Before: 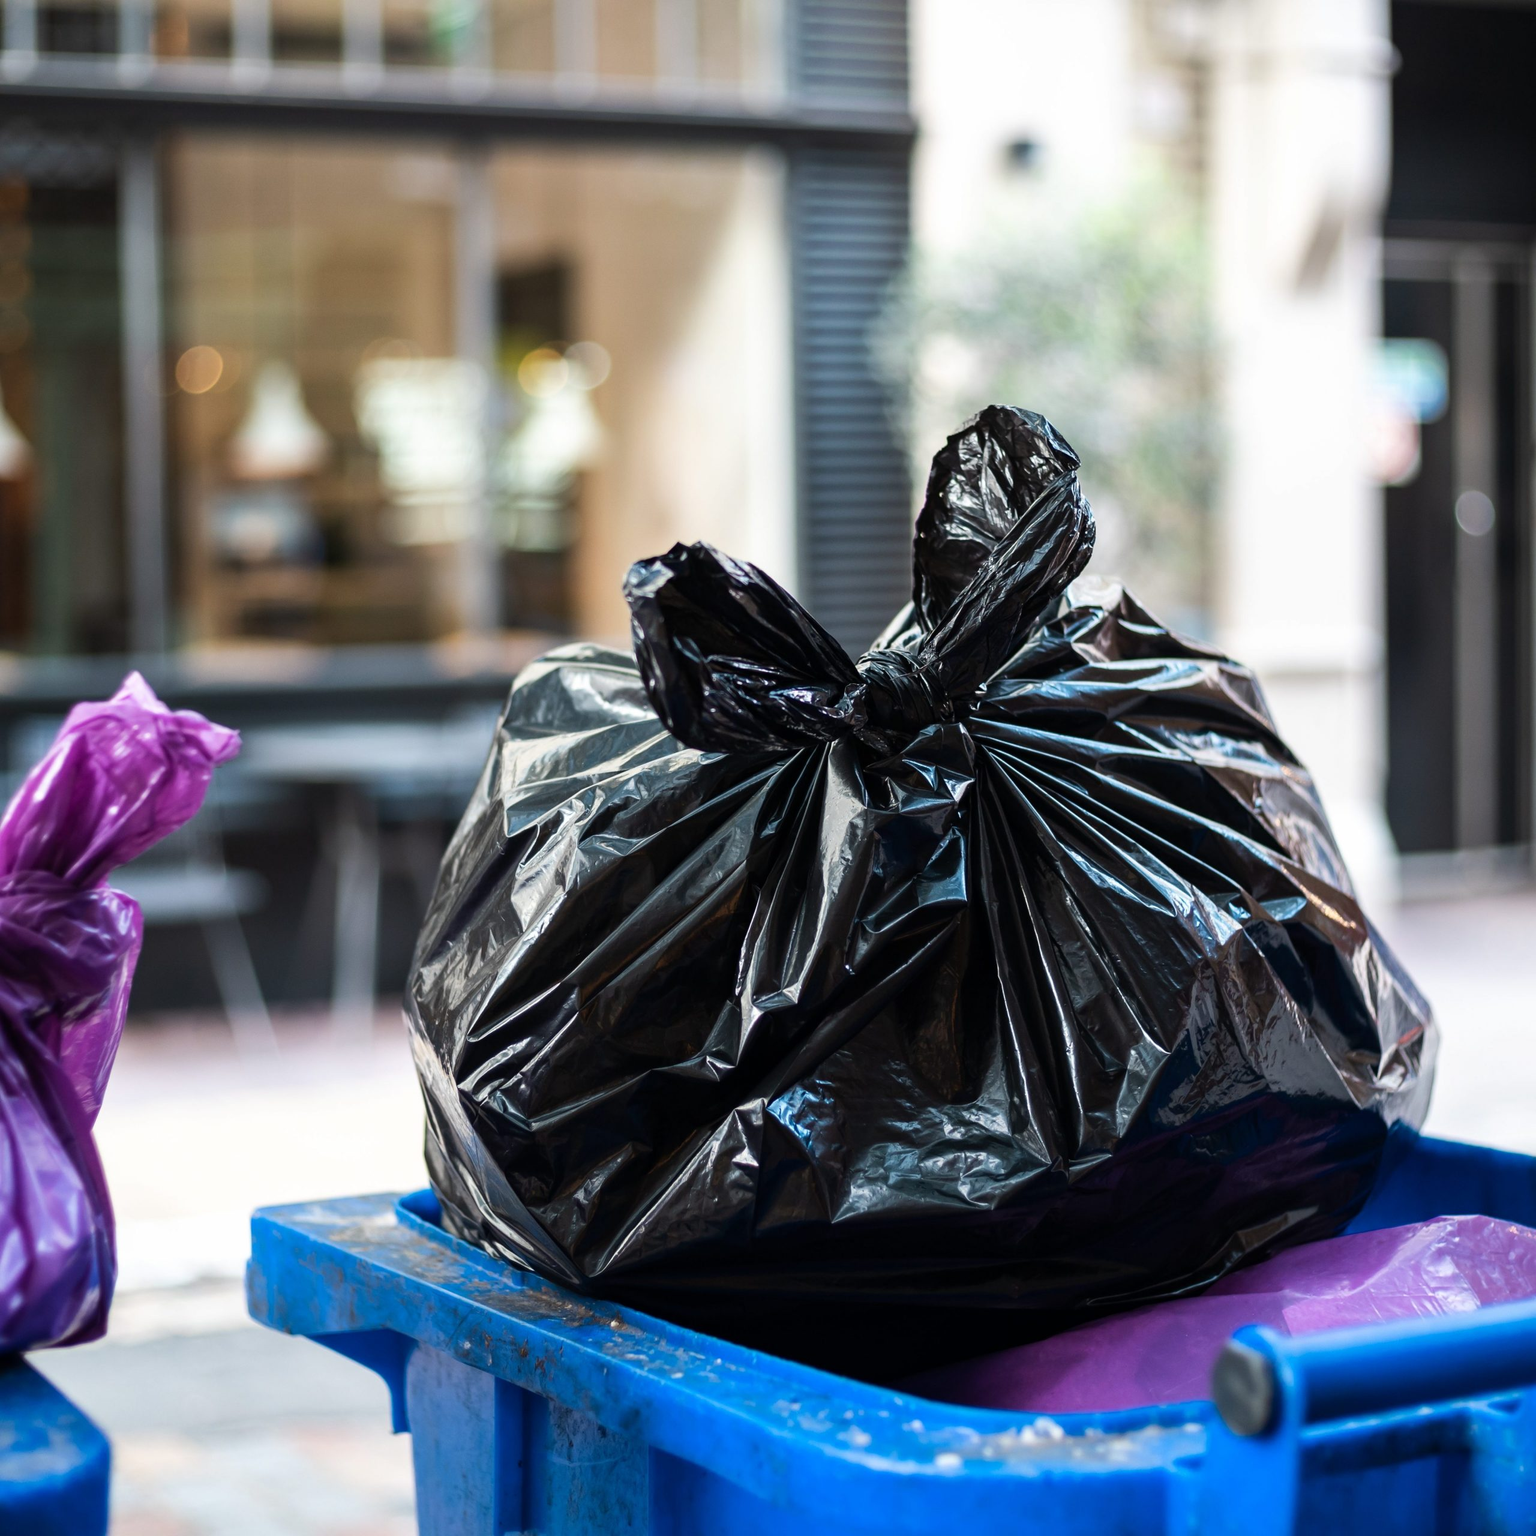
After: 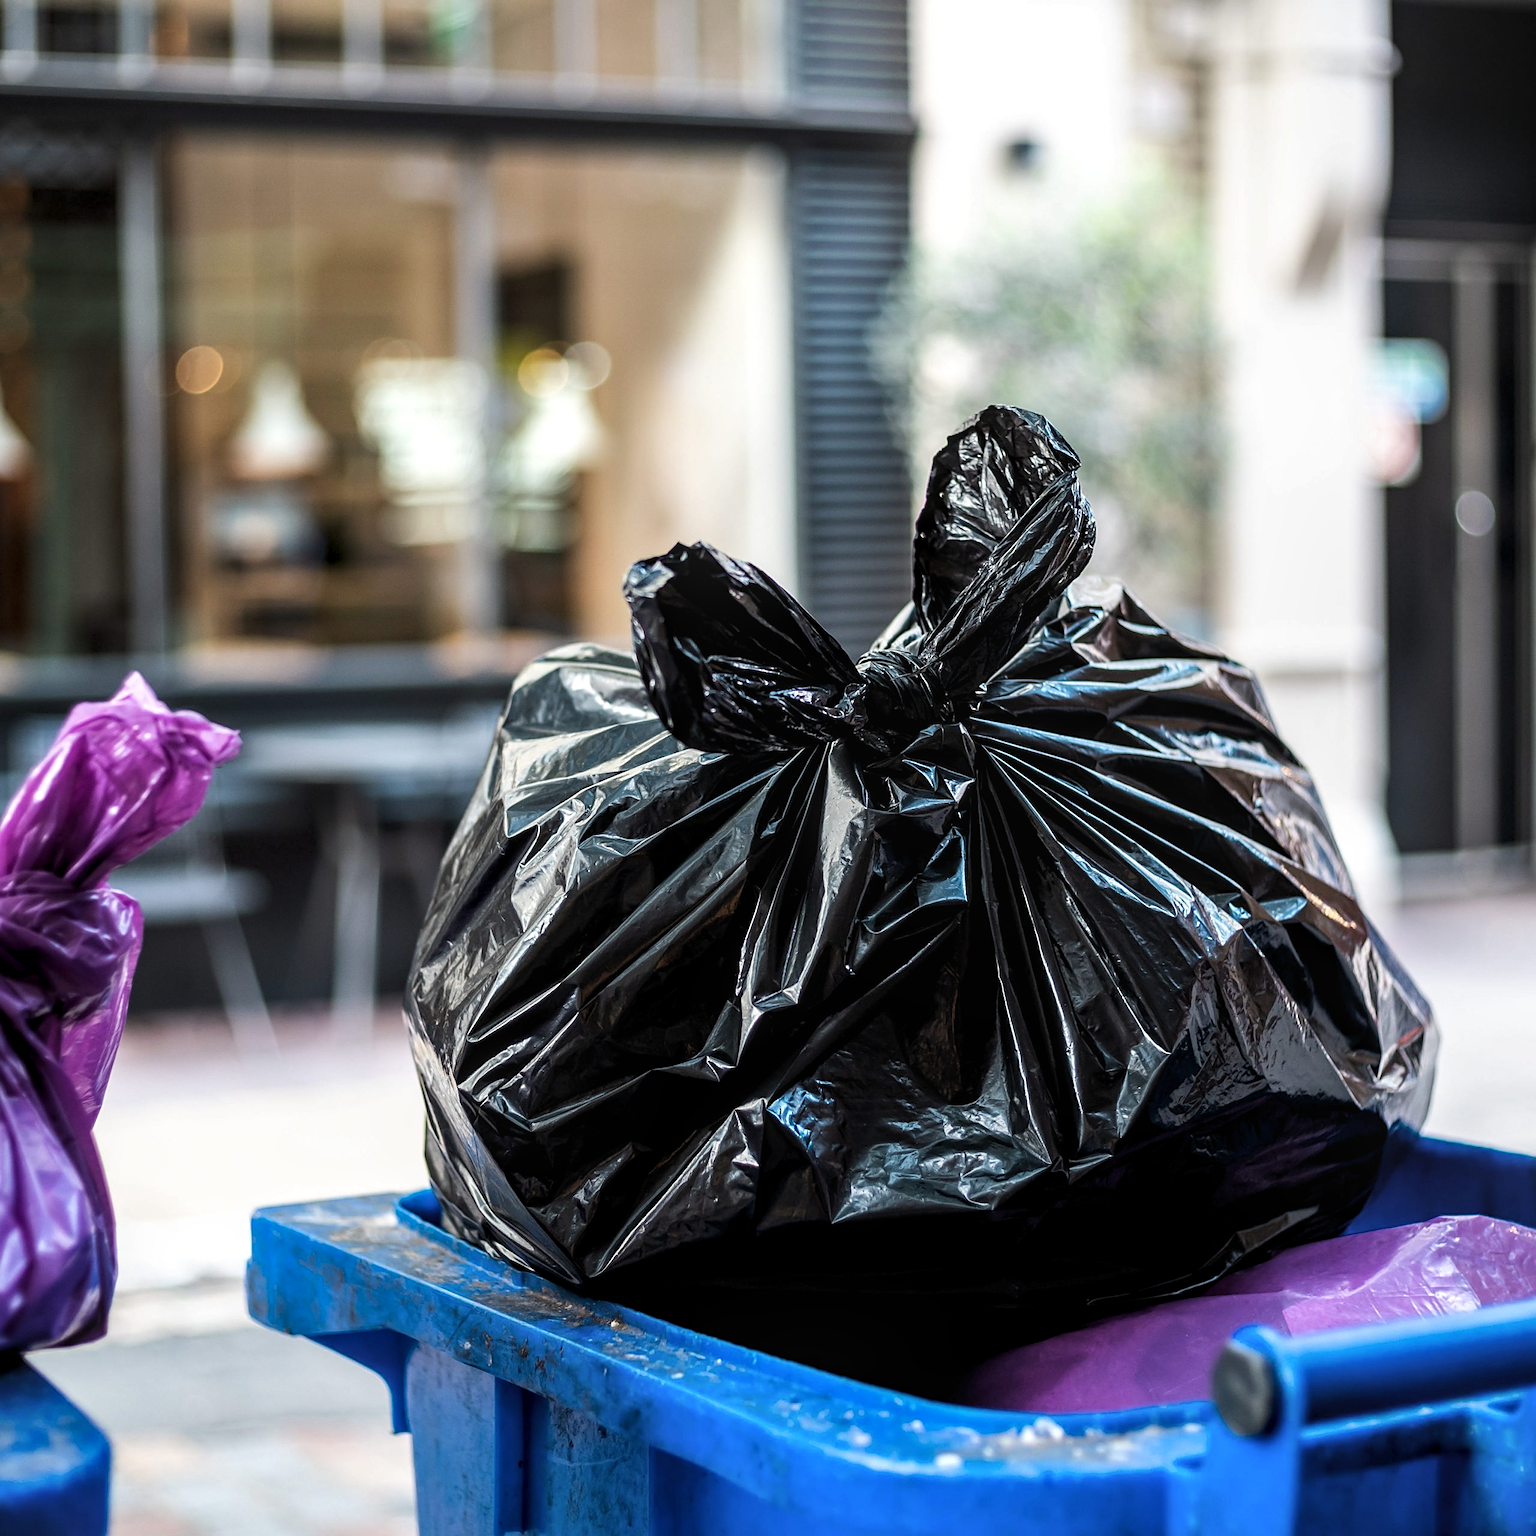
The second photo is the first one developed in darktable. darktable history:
levels: levels [0.026, 0.507, 0.987]
sharpen: on, module defaults
local contrast: on, module defaults
